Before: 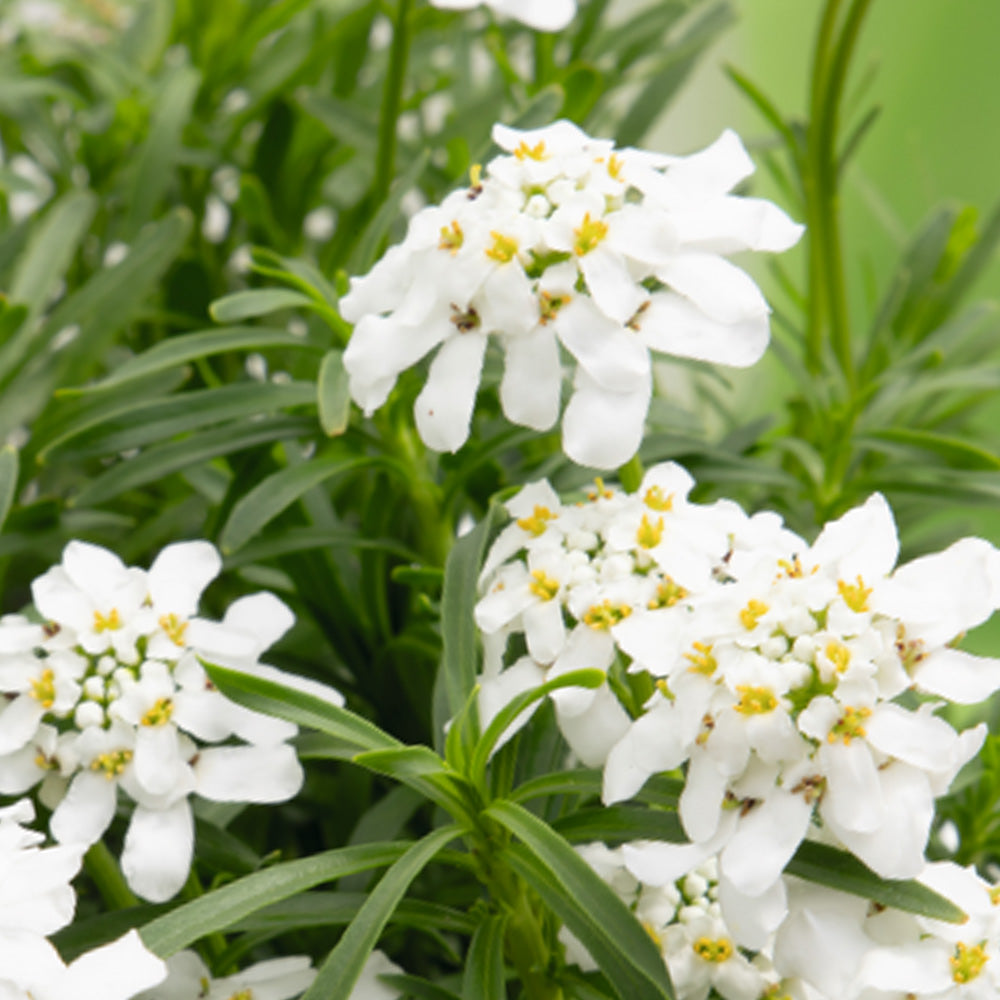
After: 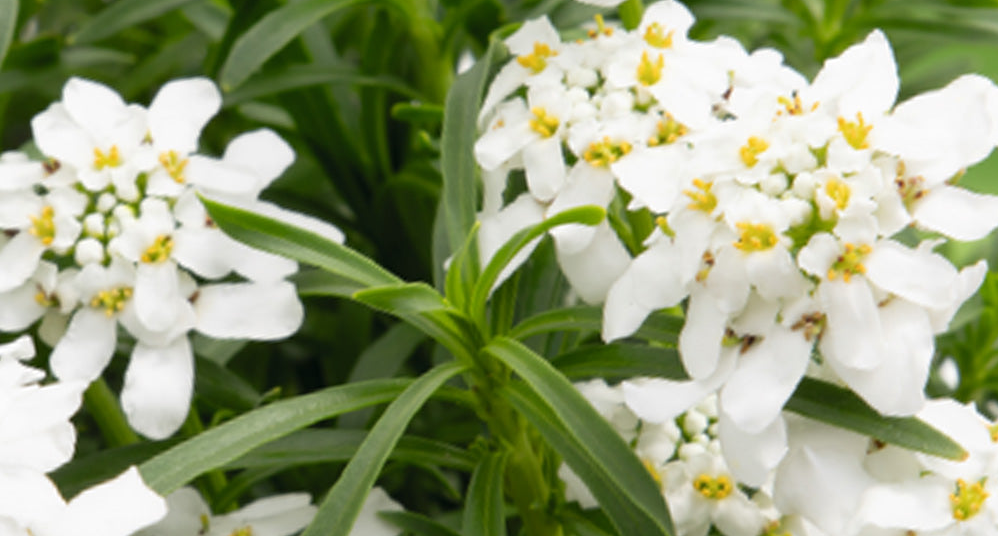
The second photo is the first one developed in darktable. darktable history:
crop and rotate: top 46.383%, right 0.11%
